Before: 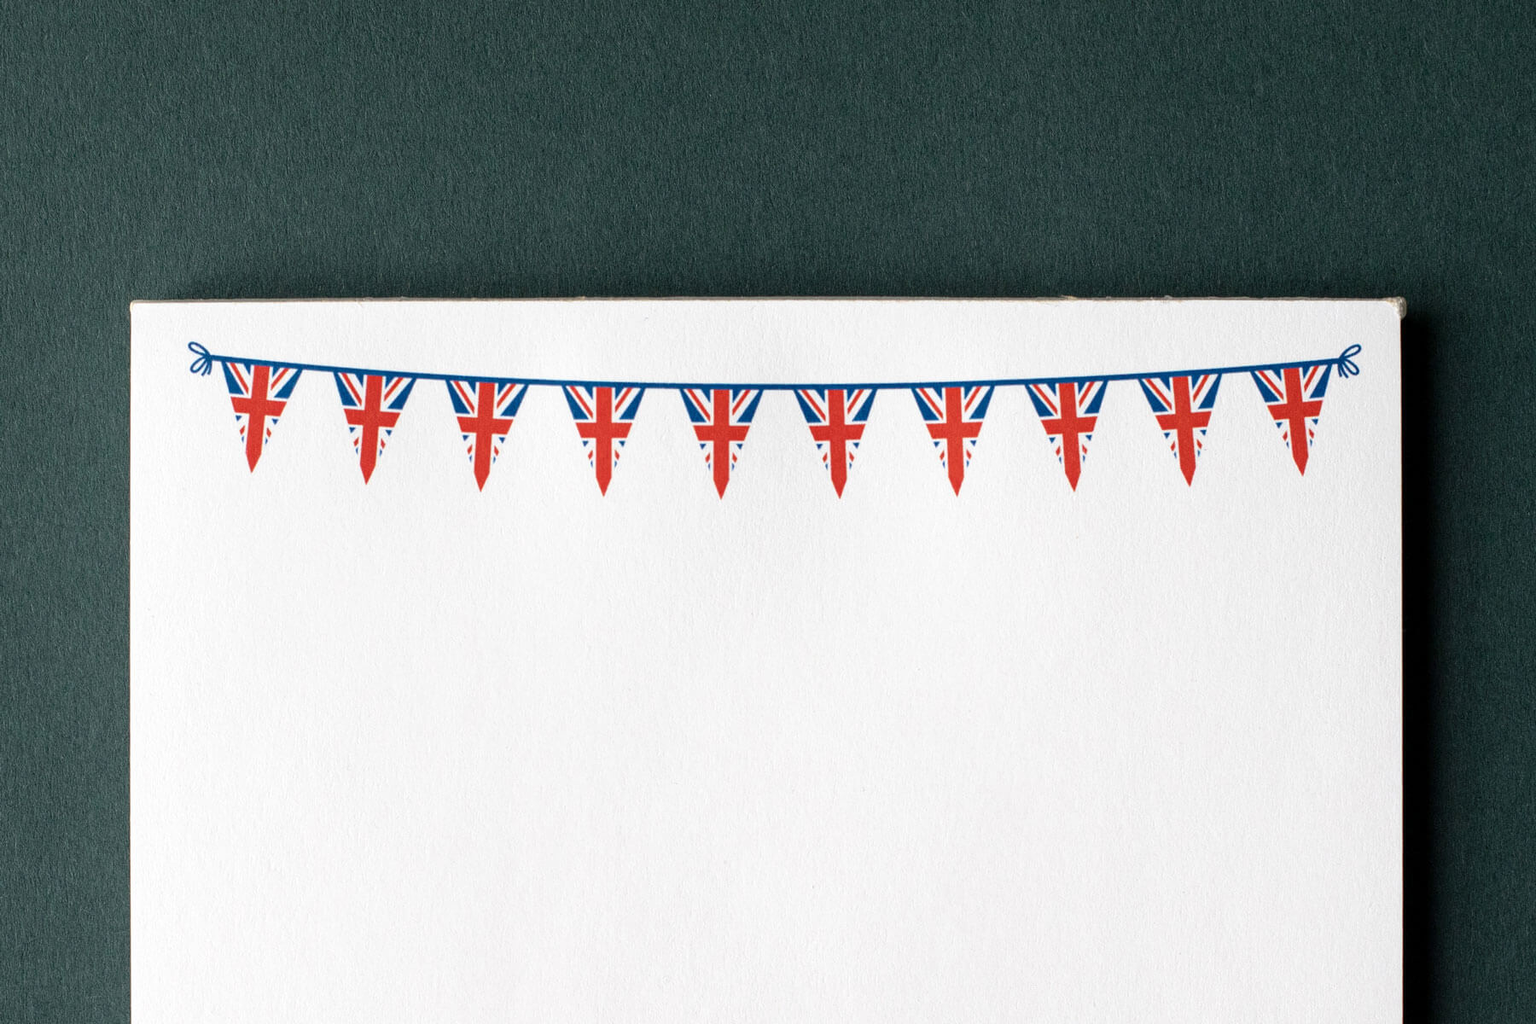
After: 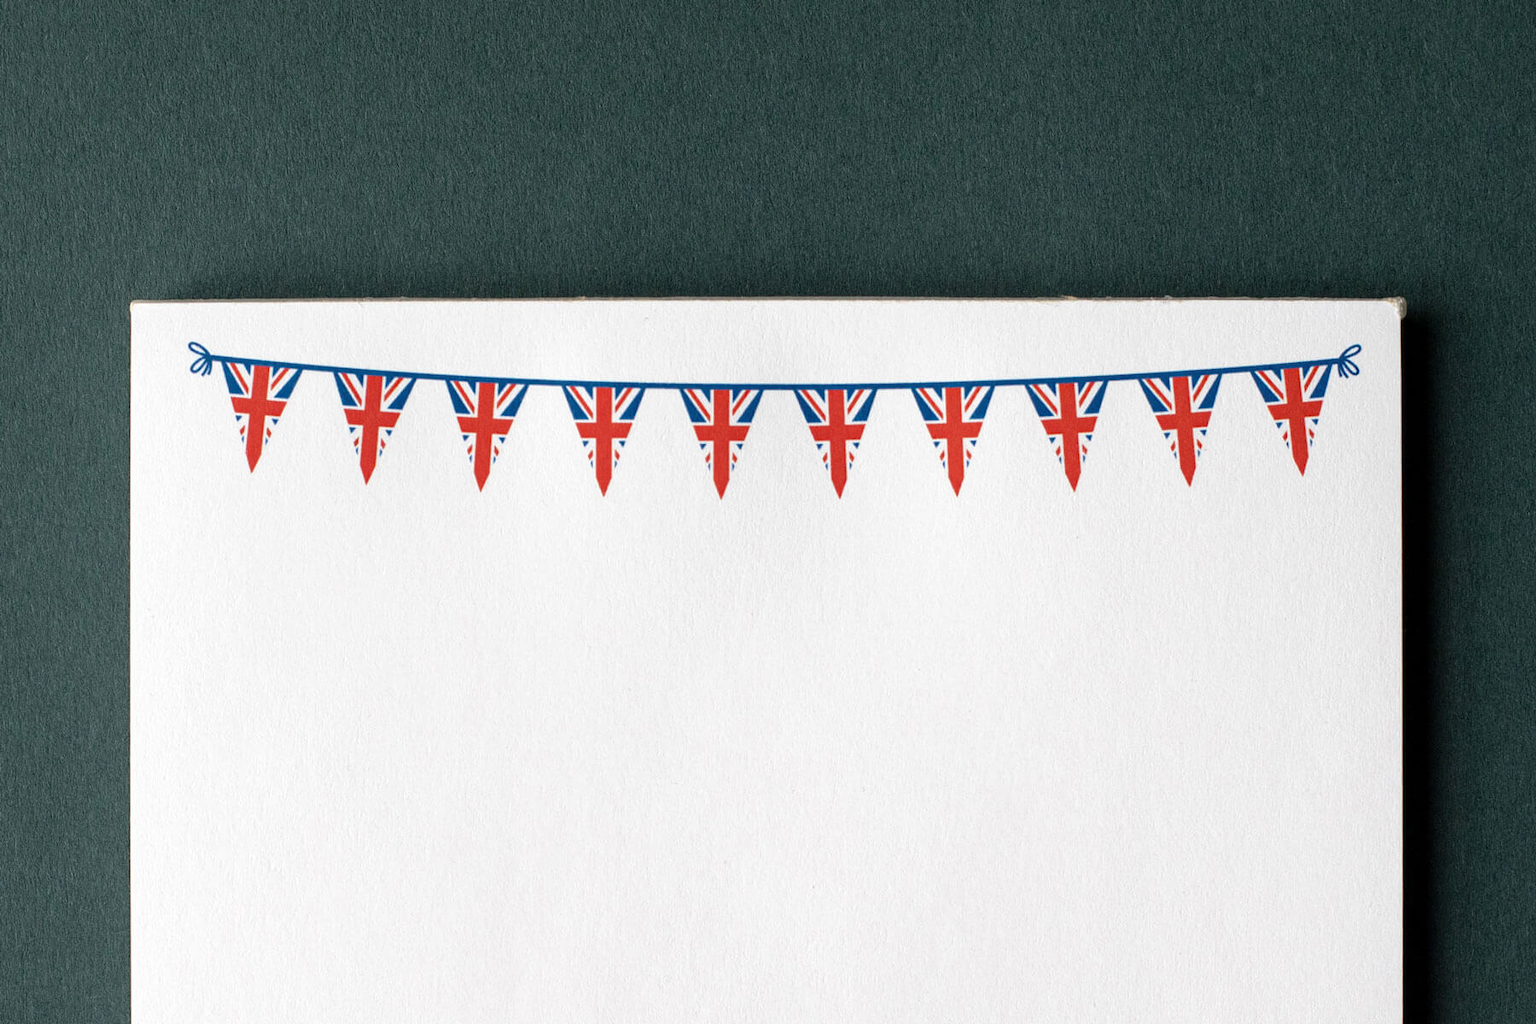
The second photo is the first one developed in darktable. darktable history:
shadows and highlights: shadows 24.9, highlights -25.27, highlights color adjustment 56.6%
